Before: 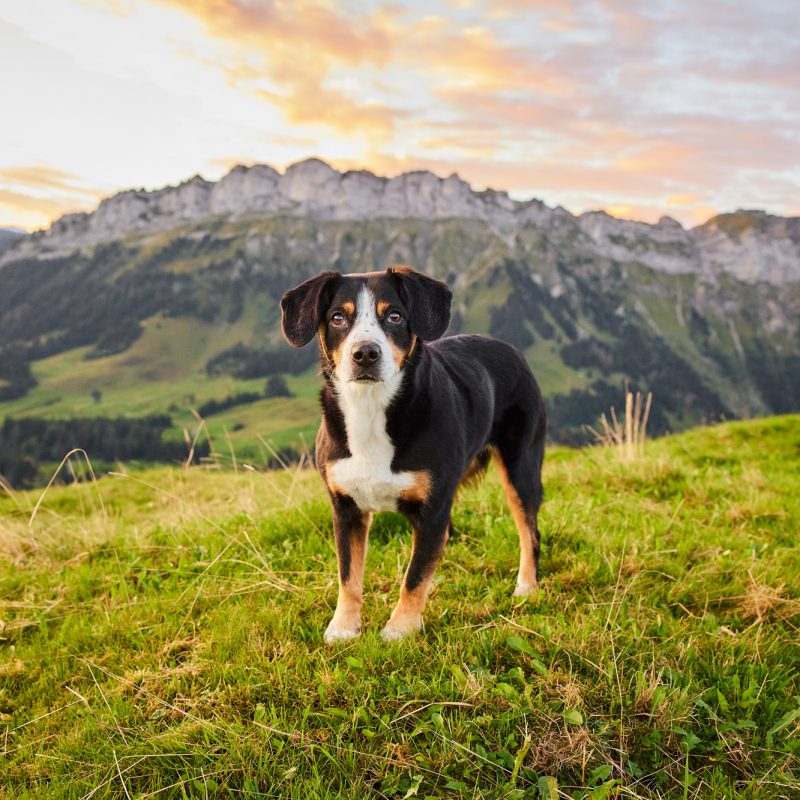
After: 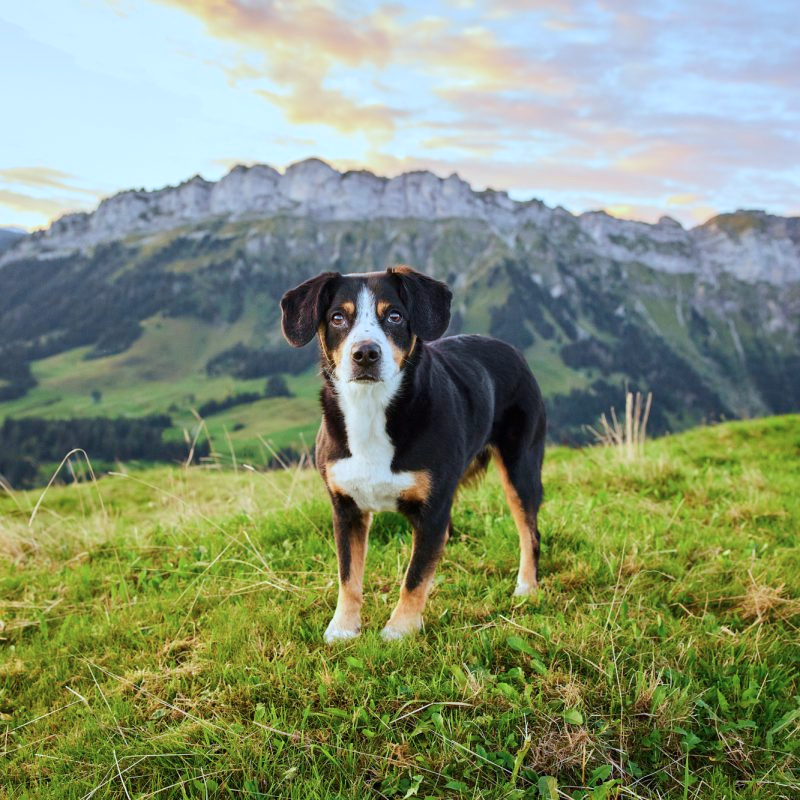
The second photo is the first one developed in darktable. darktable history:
color calibration: x 0.383, y 0.372, temperature 3902.52 K
